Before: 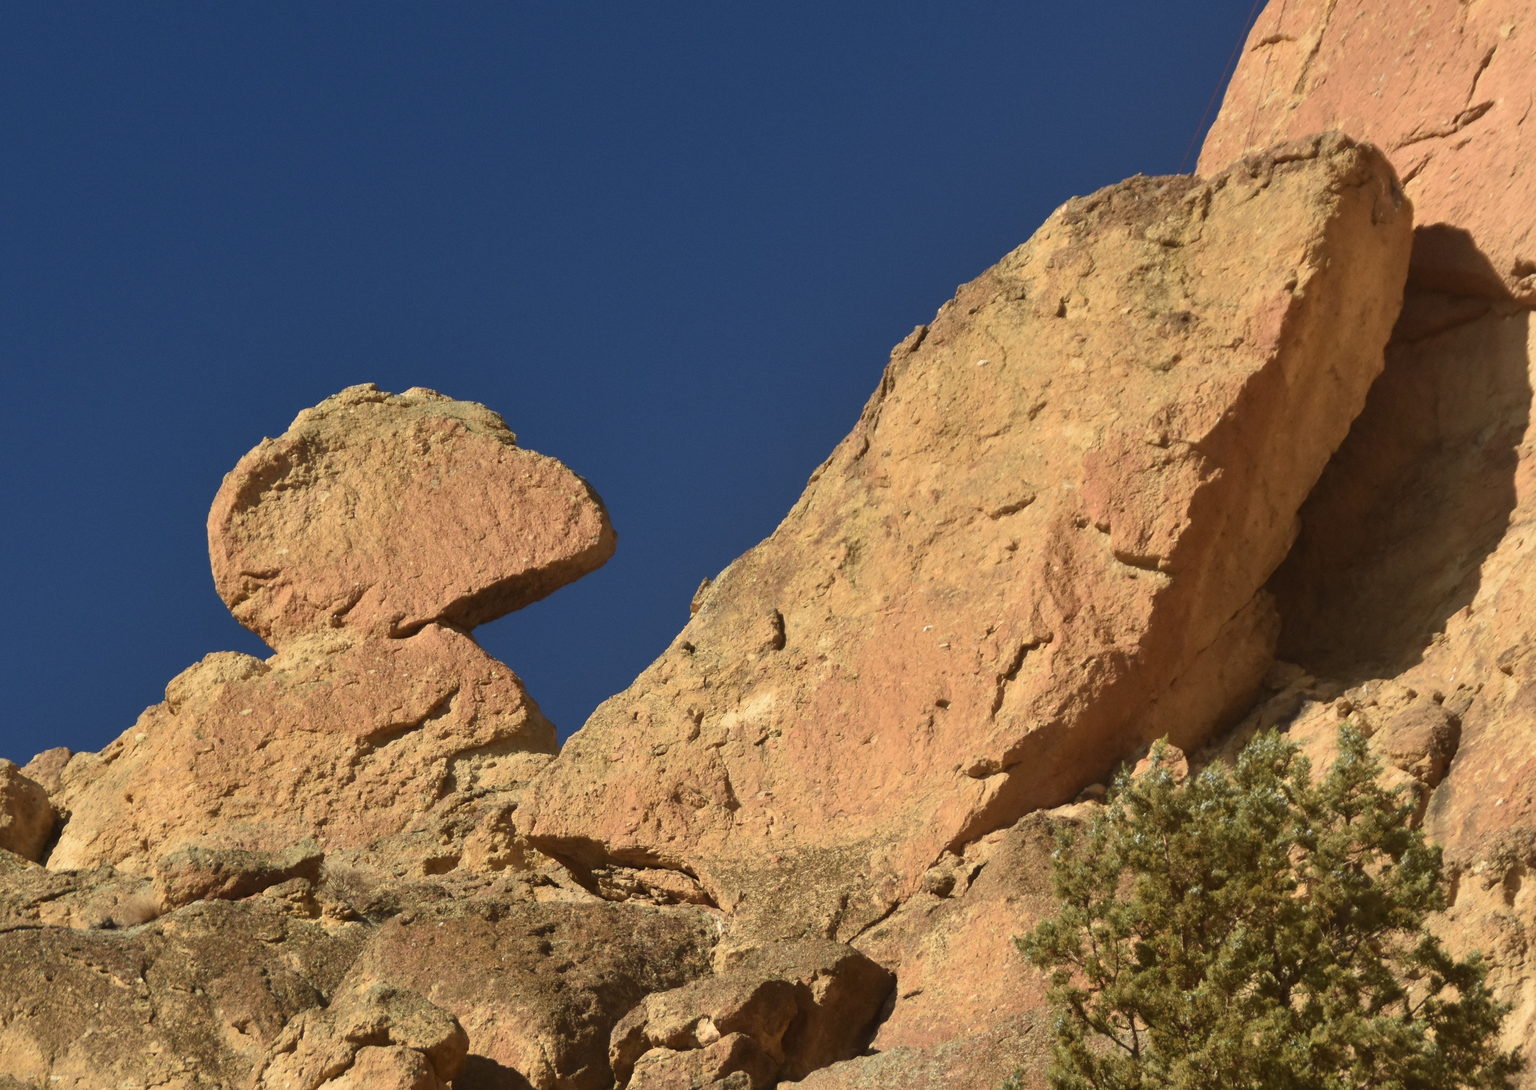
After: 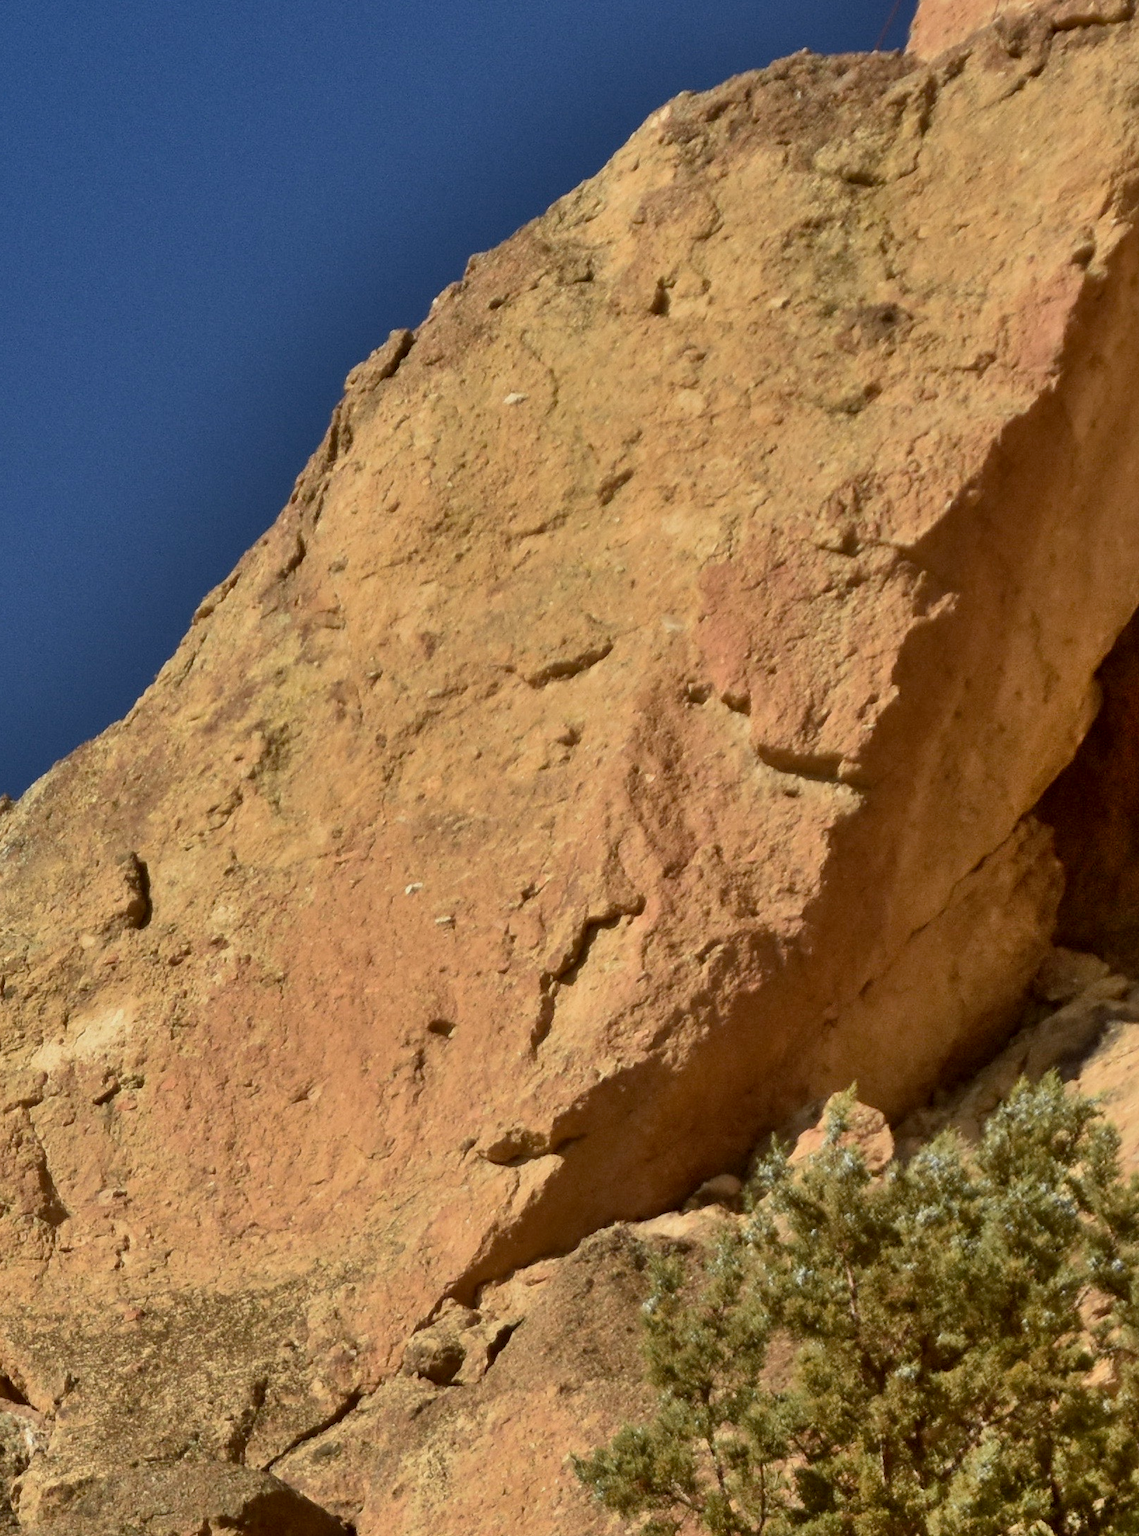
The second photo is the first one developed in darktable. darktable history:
exposure: black level correction 0.009, exposure -0.164 EV, compensate highlight preservation false
shadows and highlights: shadows 59.24, soften with gaussian
crop: left 45.827%, top 13.47%, right 13.919%, bottom 10.08%
